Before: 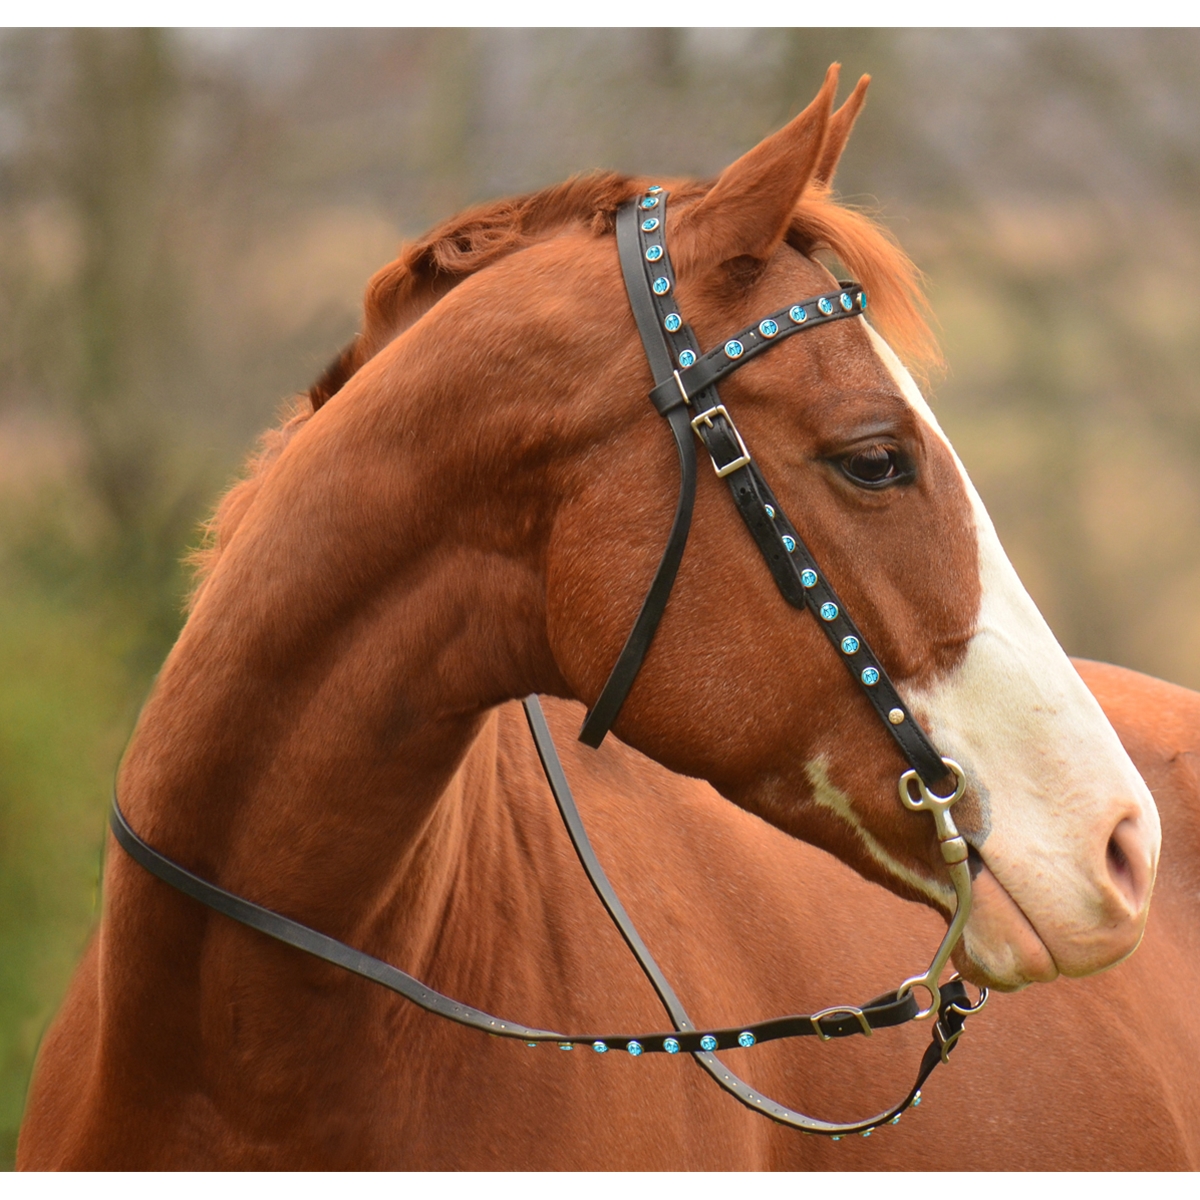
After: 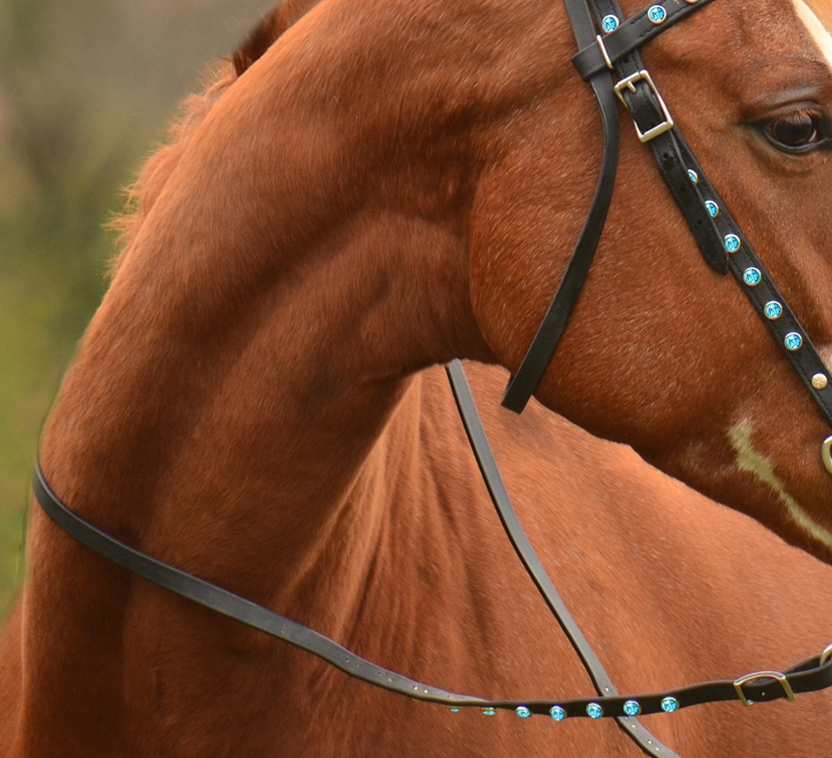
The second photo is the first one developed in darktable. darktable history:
crop: left 6.486%, top 27.927%, right 24.102%, bottom 8.897%
